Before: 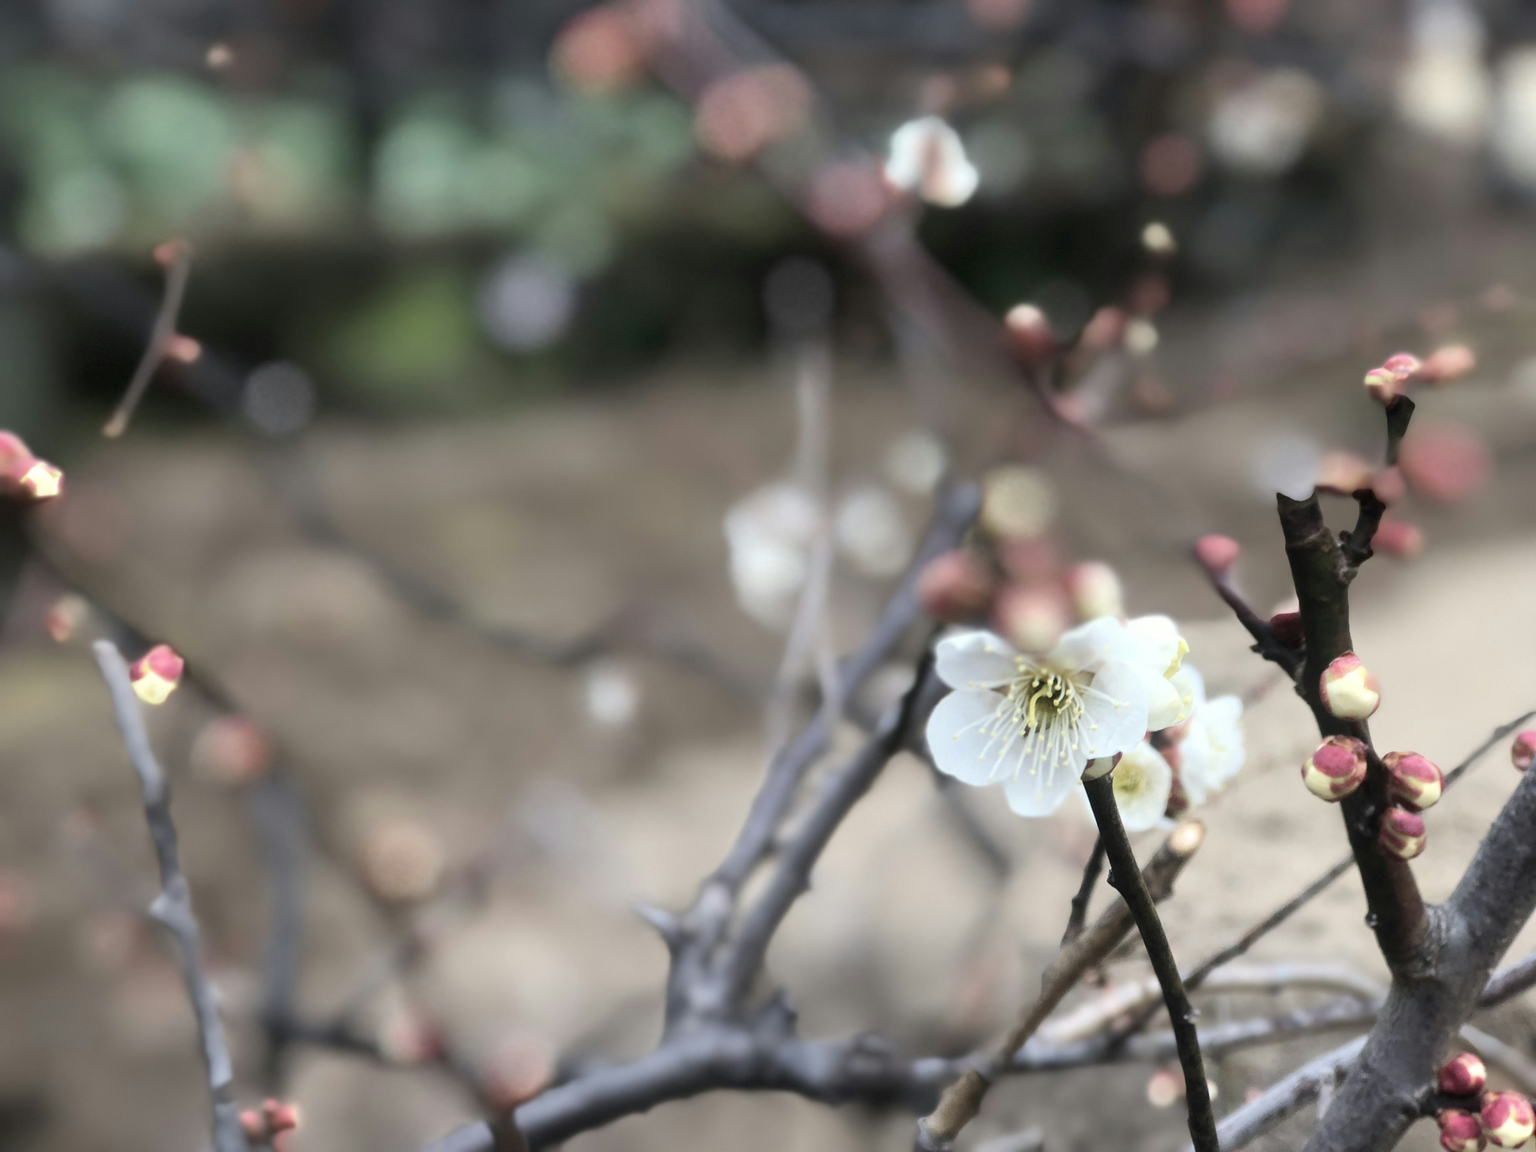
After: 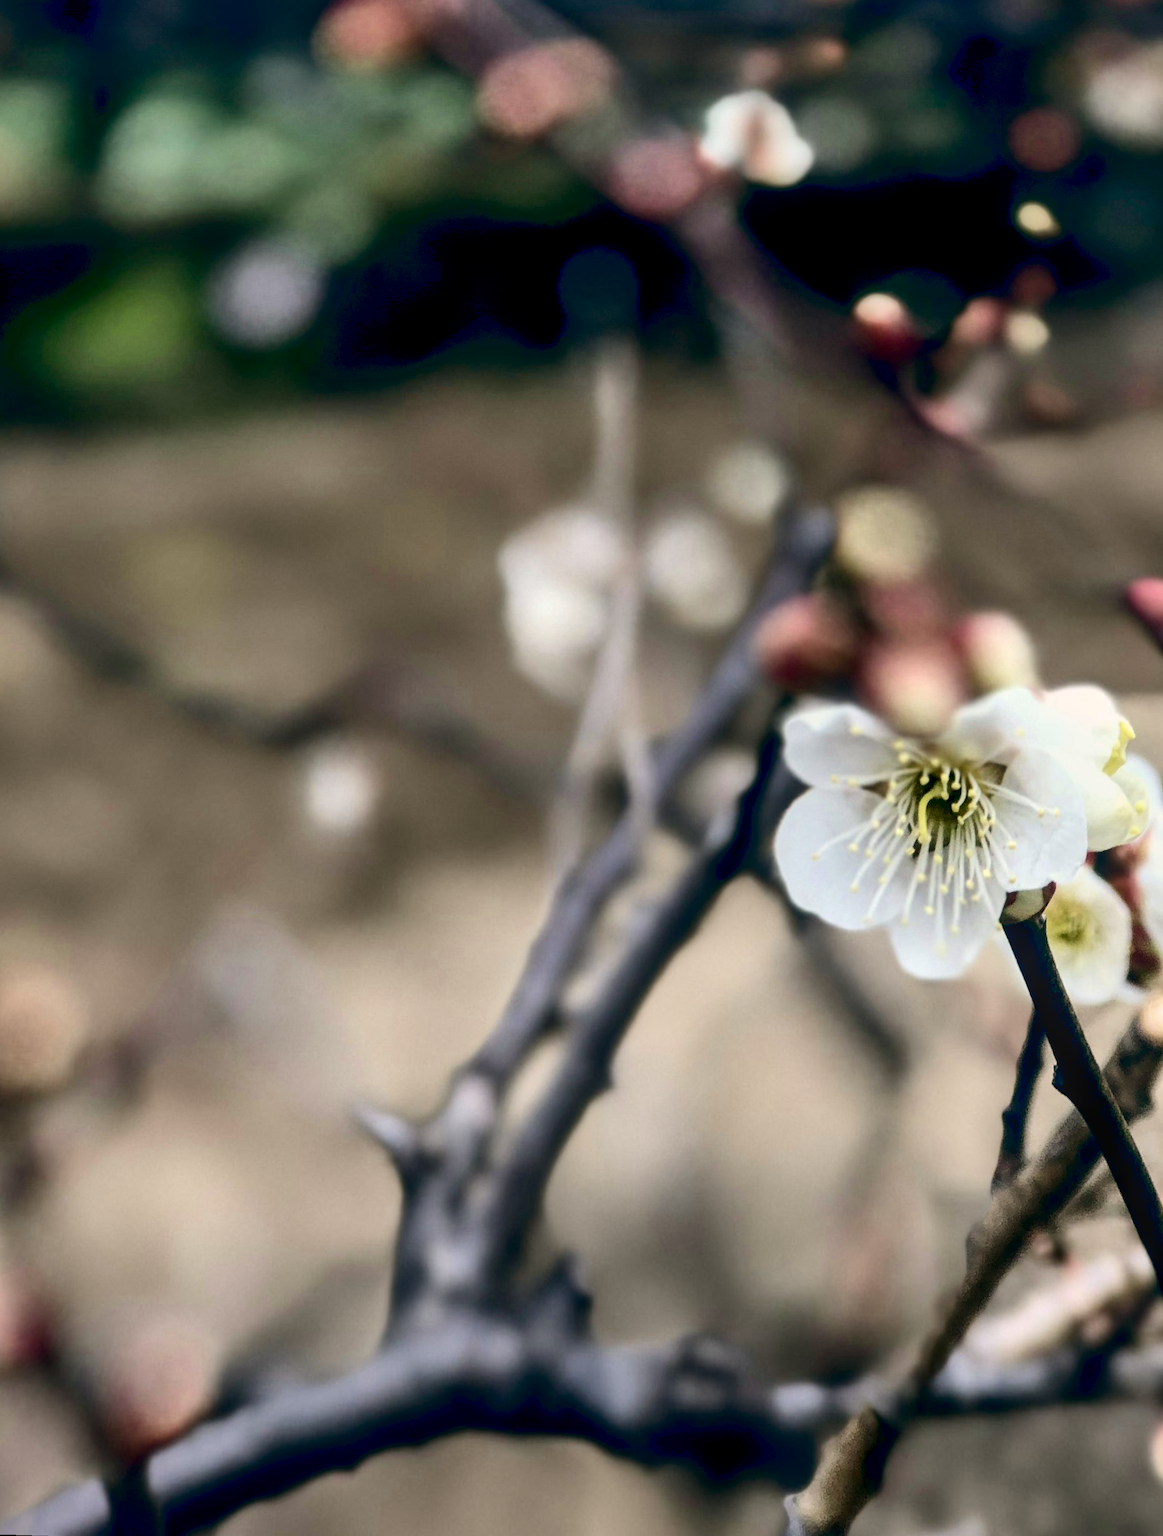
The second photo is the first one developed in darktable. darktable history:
shadows and highlights: shadows 43.71, white point adjustment -1.46, soften with gaussian
tone equalizer: -7 EV 0.18 EV, -6 EV 0.12 EV, -5 EV 0.08 EV, -4 EV 0.04 EV, -2 EV -0.02 EV, -1 EV -0.04 EV, +0 EV -0.06 EV, luminance estimator HSV value / RGB max
rotate and perspective: rotation 0.72°, lens shift (vertical) -0.352, lens shift (horizontal) -0.051, crop left 0.152, crop right 0.859, crop top 0.019, crop bottom 0.964
color balance: lift [0.975, 0.993, 1, 1.015], gamma [1.1, 1, 1, 0.945], gain [1, 1.04, 1, 0.95]
local contrast: on, module defaults
crop and rotate: left 15.754%, right 17.579%
contrast brightness saturation: contrast 0.22, brightness -0.19, saturation 0.24
velvia: strength 6%
